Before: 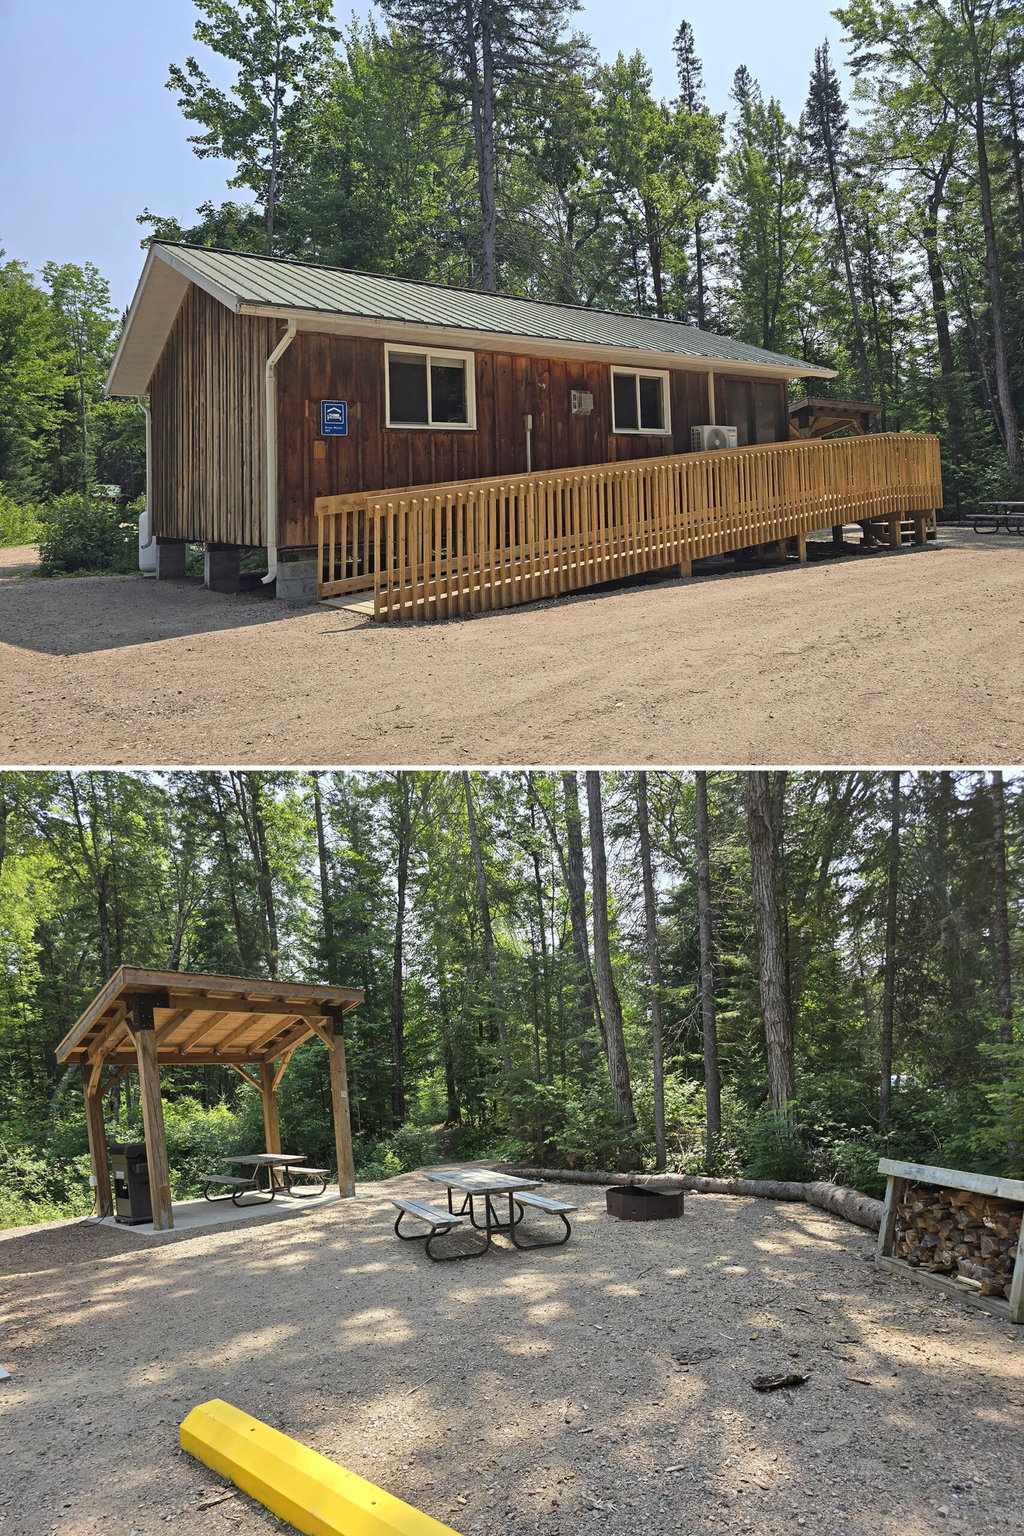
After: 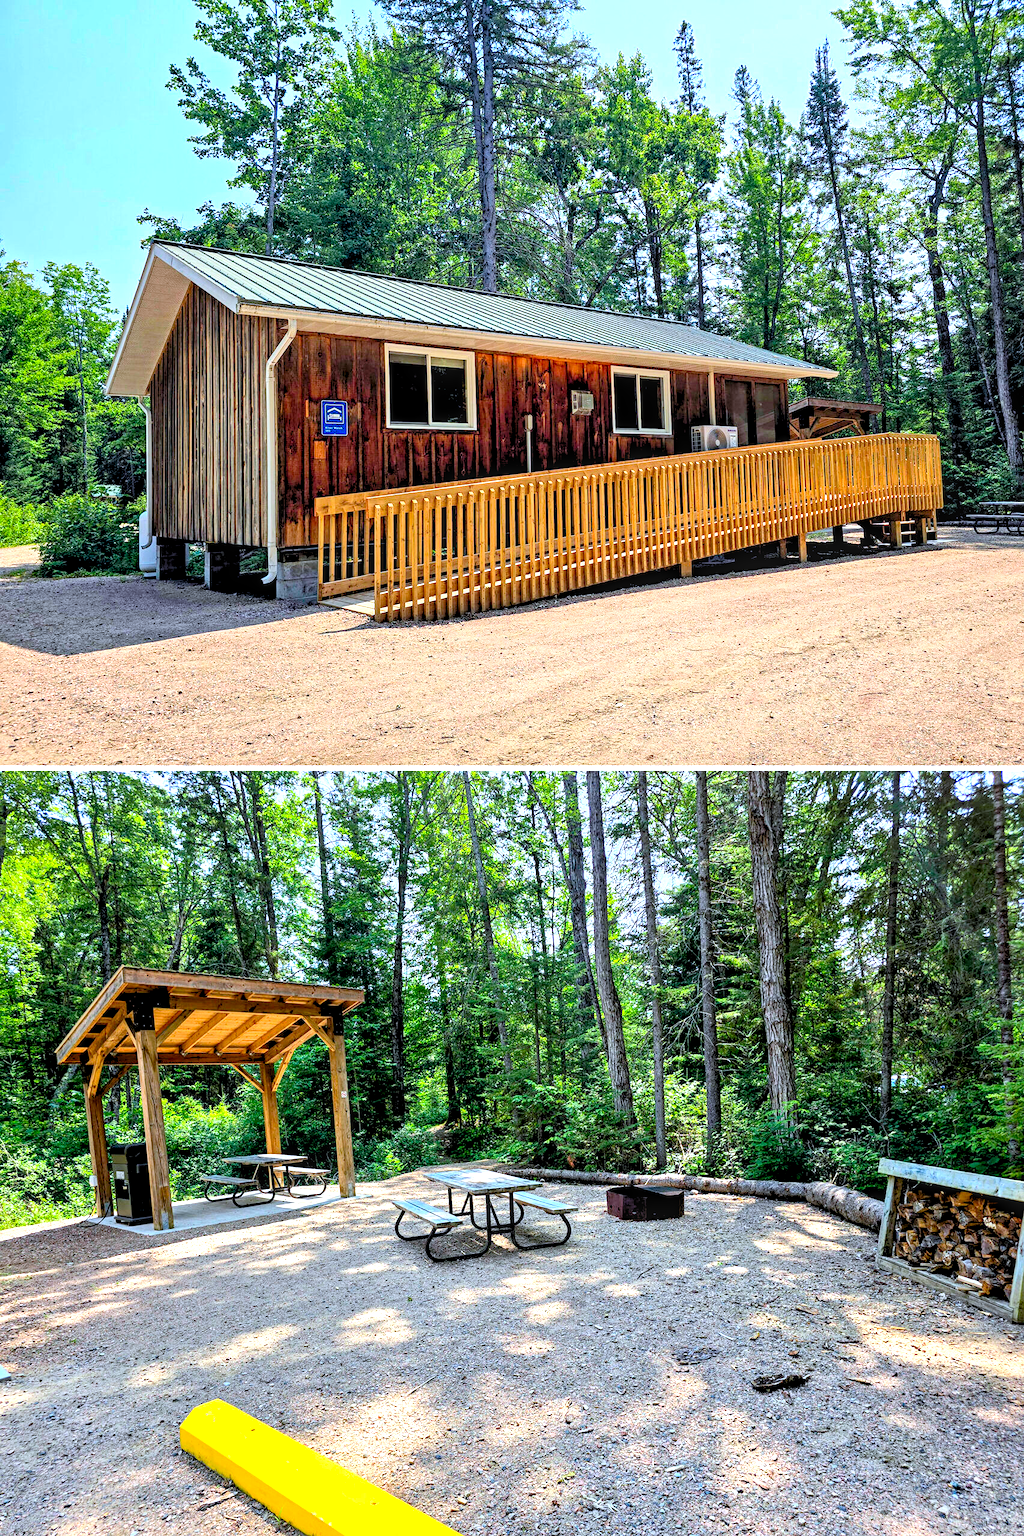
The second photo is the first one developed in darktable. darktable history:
tone equalizer: -8 EV -0.734 EV, -7 EV -0.668 EV, -6 EV -0.583 EV, -5 EV -0.392 EV, -3 EV 0.404 EV, -2 EV 0.6 EV, -1 EV 0.68 EV, +0 EV 0.727 EV, edges refinement/feathering 500, mask exposure compensation -1.57 EV, preserve details no
haze removal: compatibility mode true, adaptive false
color correction: highlights b* -0.021, saturation 1.34
levels: levels [0.072, 0.414, 0.976]
local contrast: highlights 63%, detail 143%, midtone range 0.432
color calibration: illuminant as shot in camera, x 0.368, y 0.376, temperature 4327.19 K
exposure: black level correction 0.011, compensate highlight preservation false
